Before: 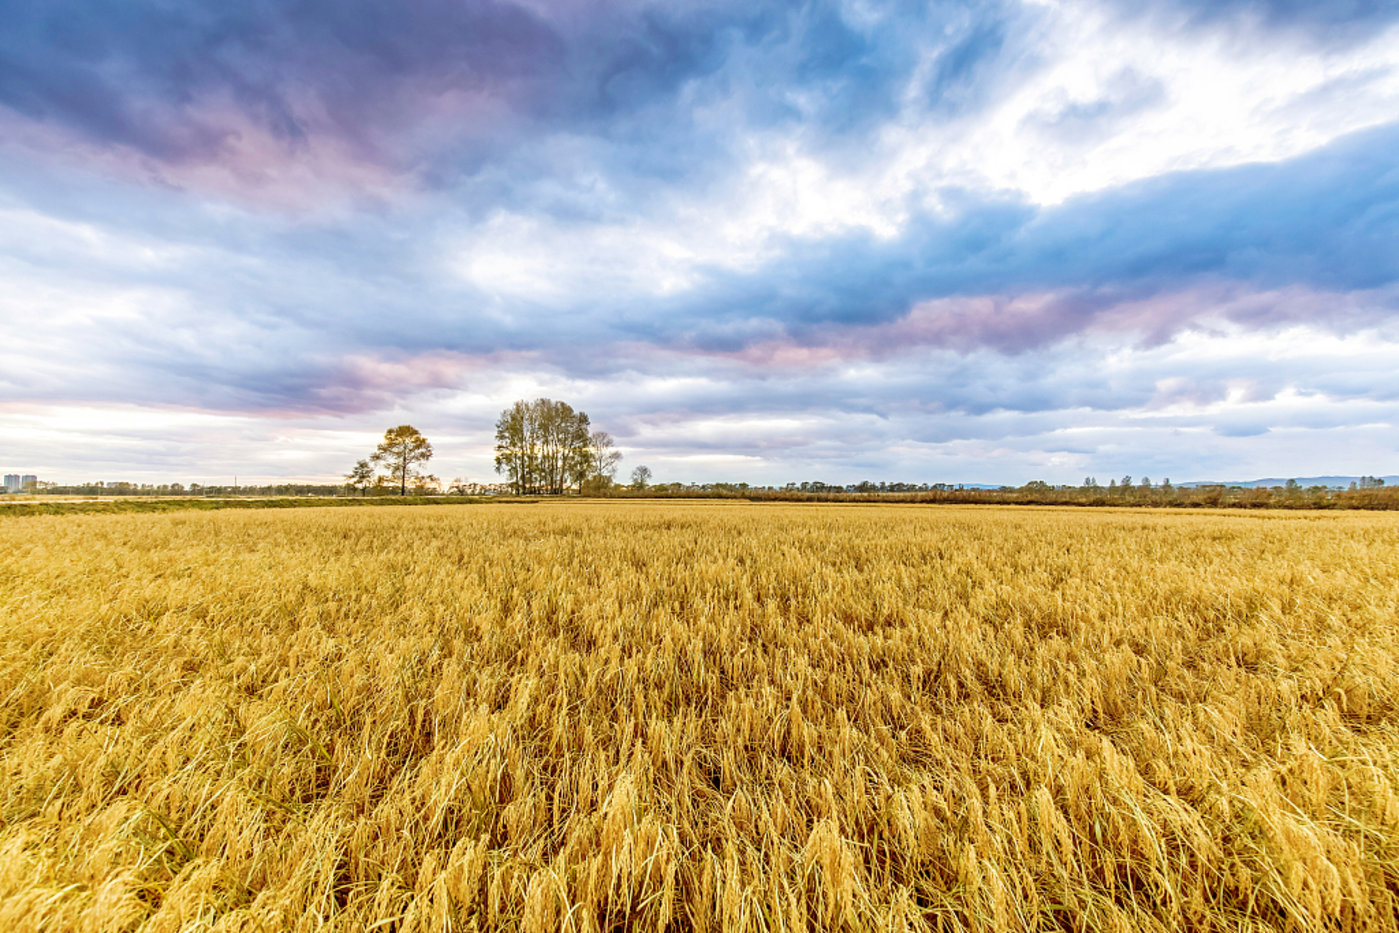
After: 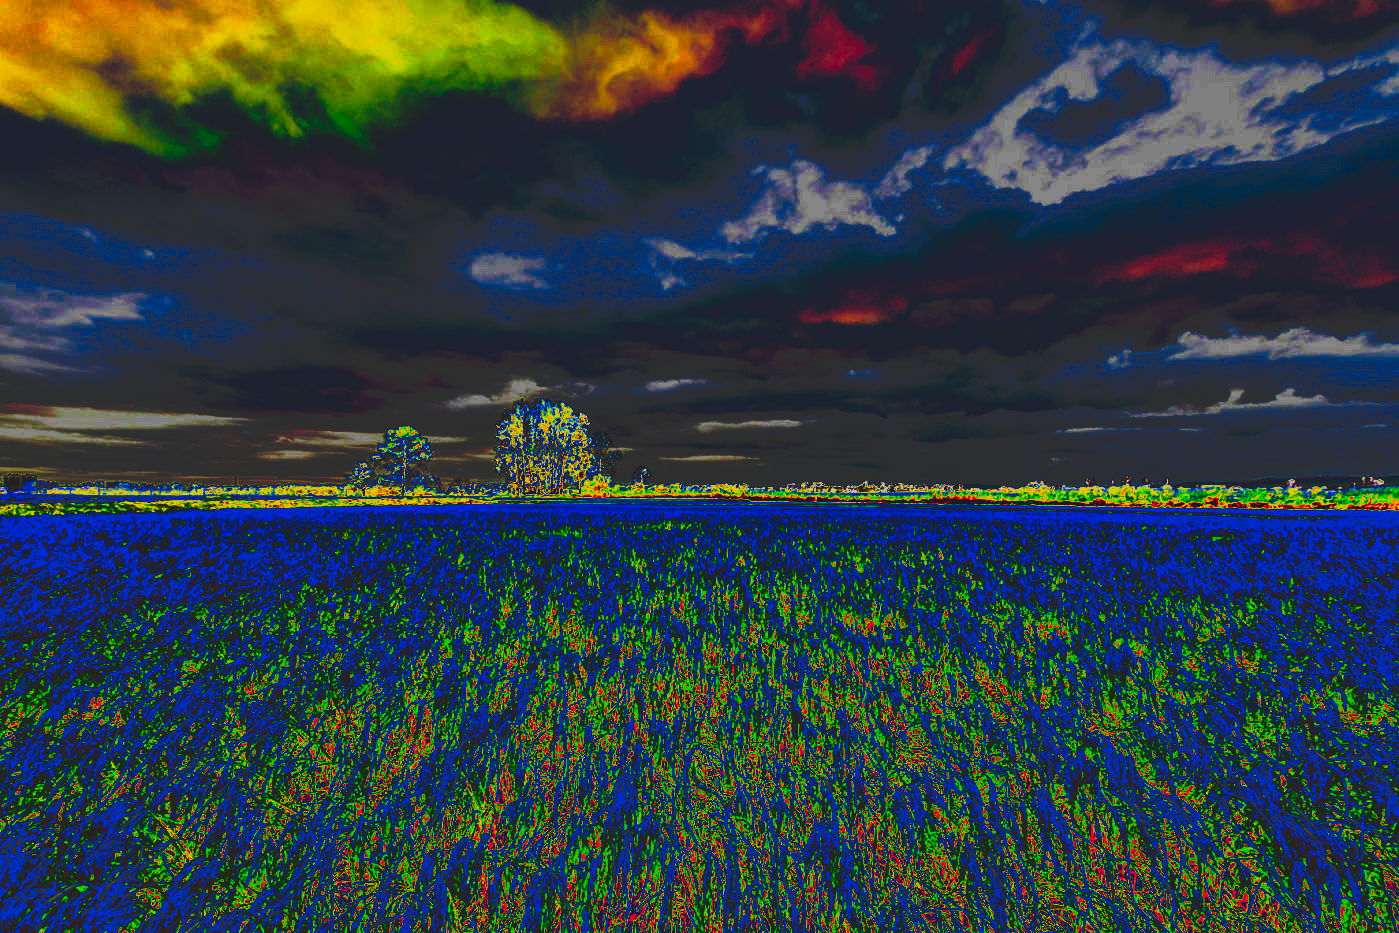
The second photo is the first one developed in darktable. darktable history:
tone curve: curves: ch0 [(0, 0) (0.003, 0.99) (0.011, 0.983) (0.025, 0.934) (0.044, 0.719) (0.069, 0.382) (0.1, 0.204) (0.136, 0.093) (0.177, 0.094) (0.224, 0.093) (0.277, 0.098) (0.335, 0.214) (0.399, 0.616) (0.468, 0.827) (0.543, 0.464) (0.623, 0.145) (0.709, 0.127) (0.801, 0.187) (0.898, 0.203) (1, 1)], preserve colors none
contrast brightness saturation: contrast -0.1, brightness 0.05, saturation 0.08
